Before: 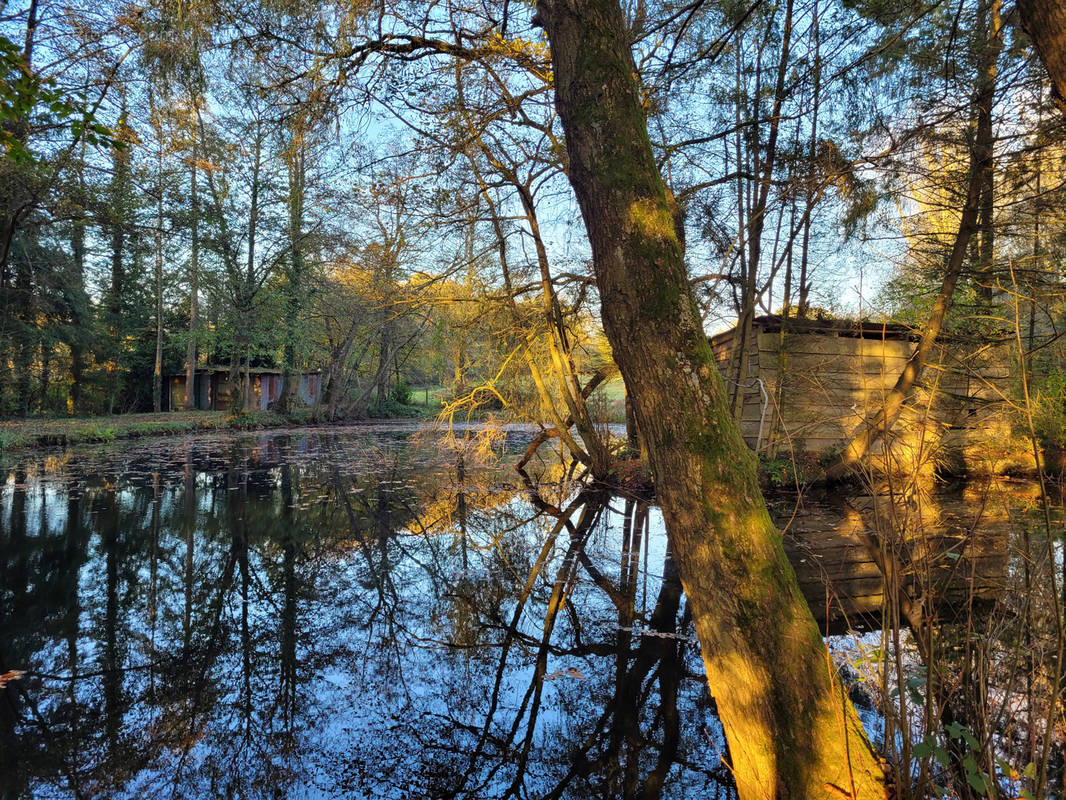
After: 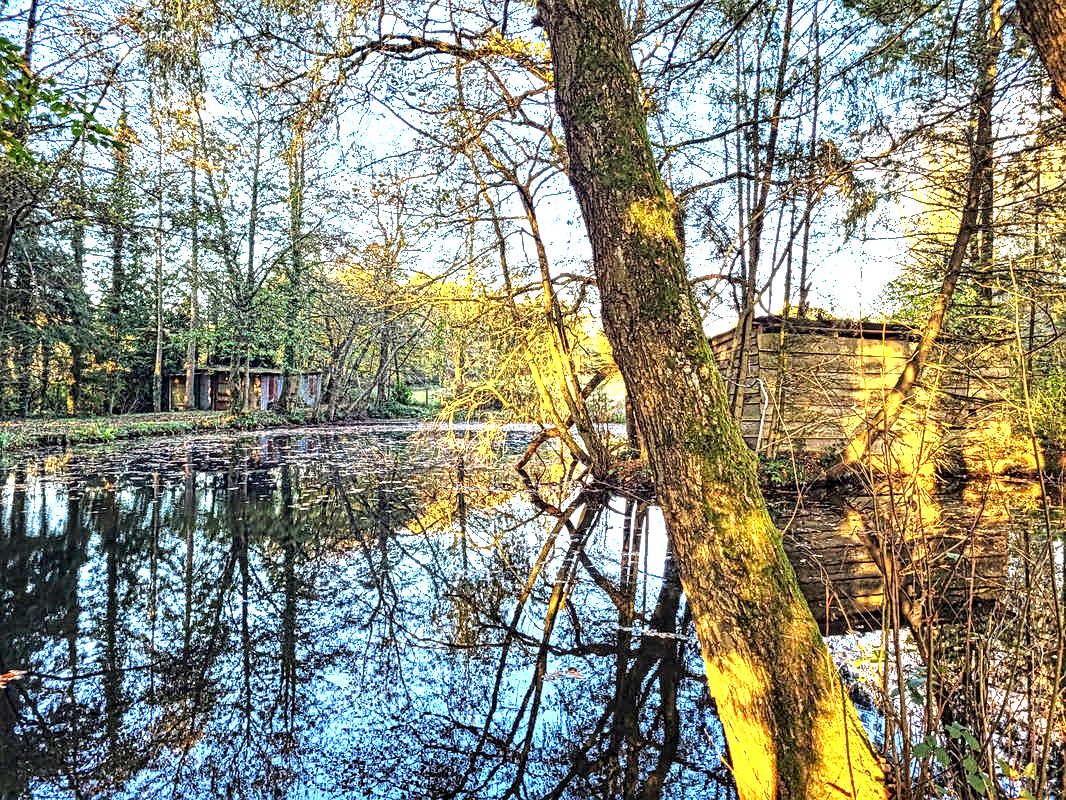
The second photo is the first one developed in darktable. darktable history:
exposure: black level correction 0, exposure 1.514 EV, compensate exposure bias true, compensate highlight preservation false
local contrast: mode bilateral grid, contrast 20, coarseness 3, detail 298%, midtone range 0.2
